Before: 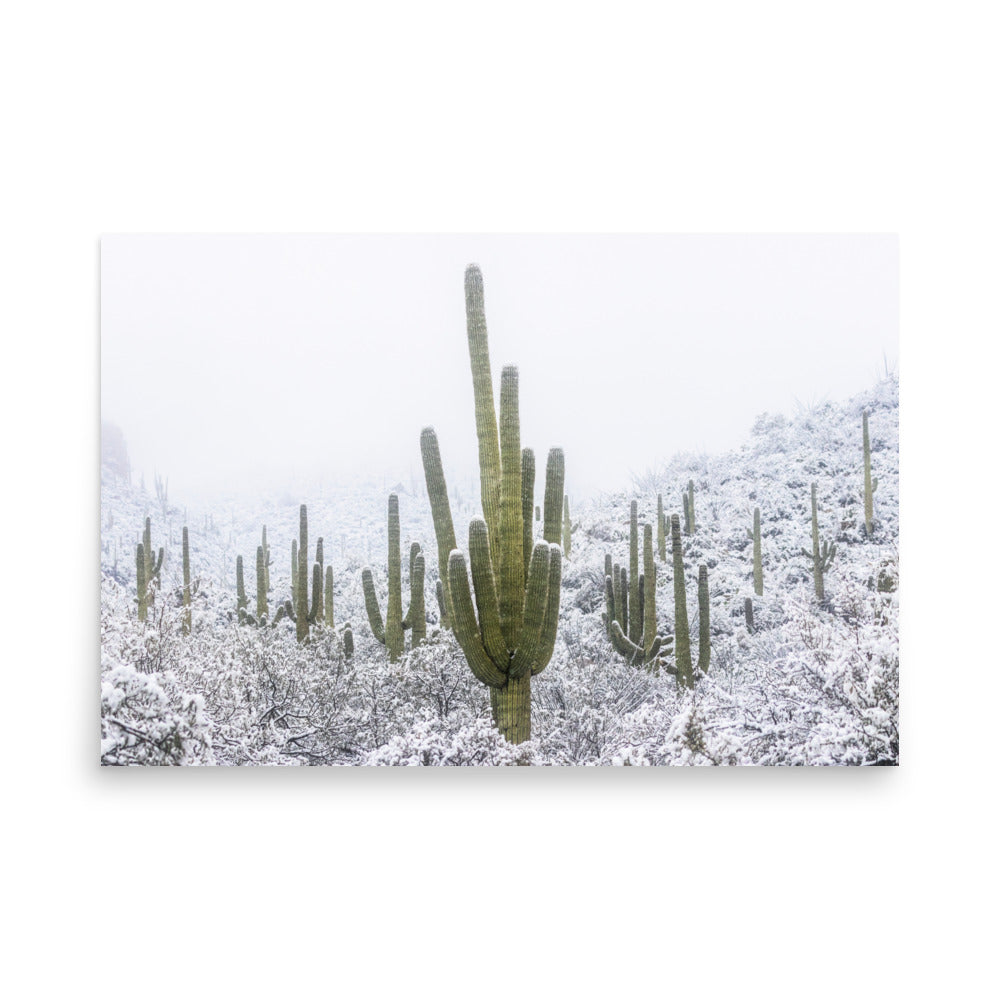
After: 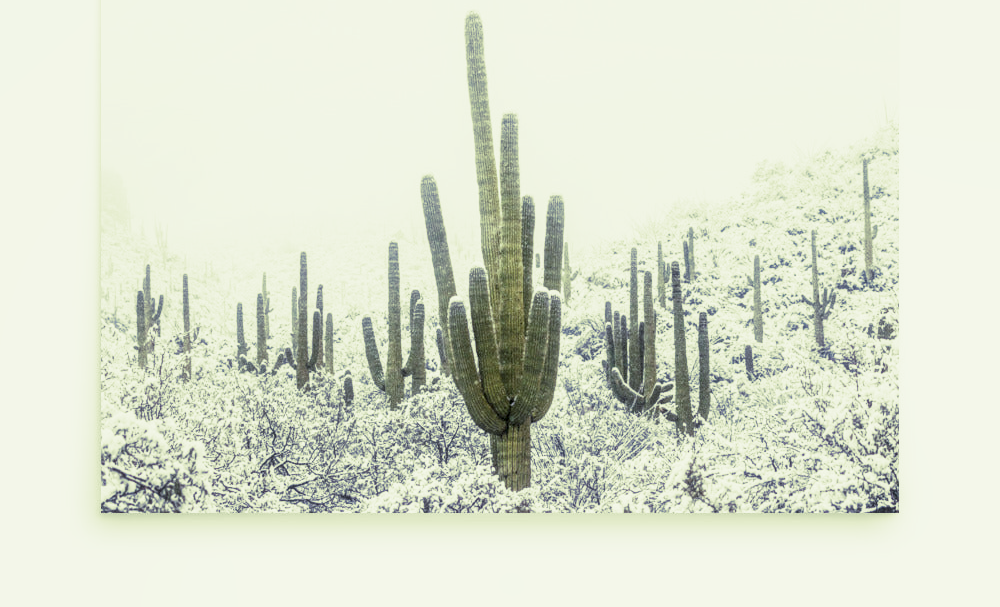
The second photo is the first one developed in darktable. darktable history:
base curve: curves: ch0 [(0, 0) (0.088, 0.125) (0.176, 0.251) (0.354, 0.501) (0.613, 0.749) (1, 0.877)], preserve colors none
local contrast: on, module defaults
crop and rotate: top 25.357%, bottom 13.942%
split-toning: shadows › hue 290.82°, shadows › saturation 0.34, highlights › saturation 0.38, balance 0, compress 50%
white balance: red 0.954, blue 1.079
exposure: exposure -0.153 EV, compensate highlight preservation false
